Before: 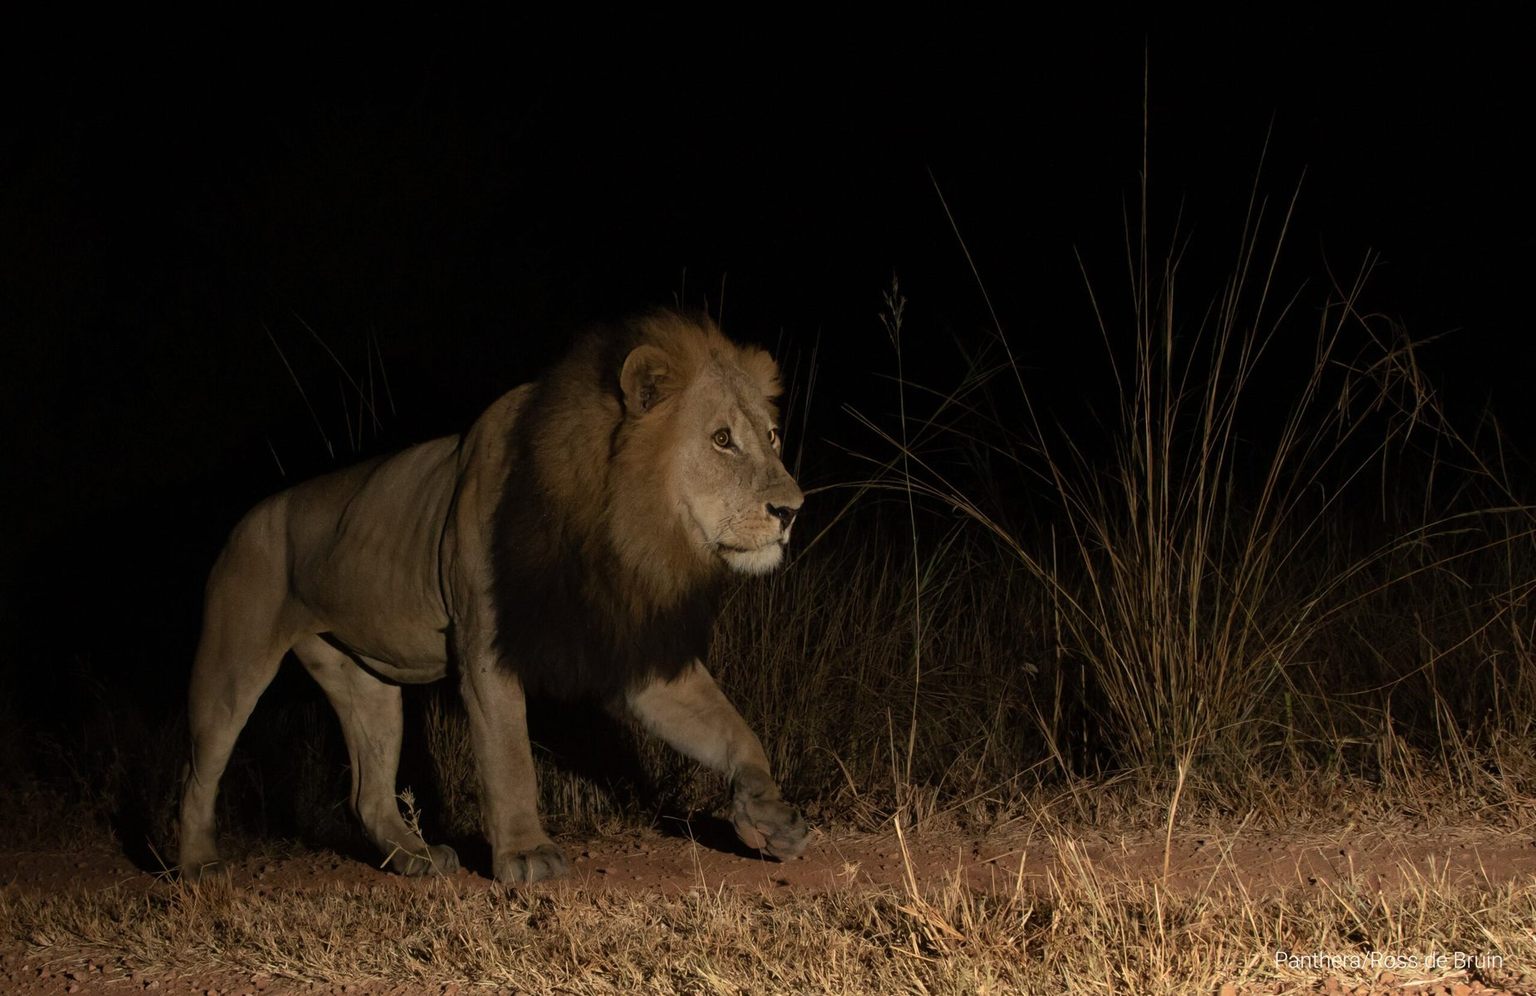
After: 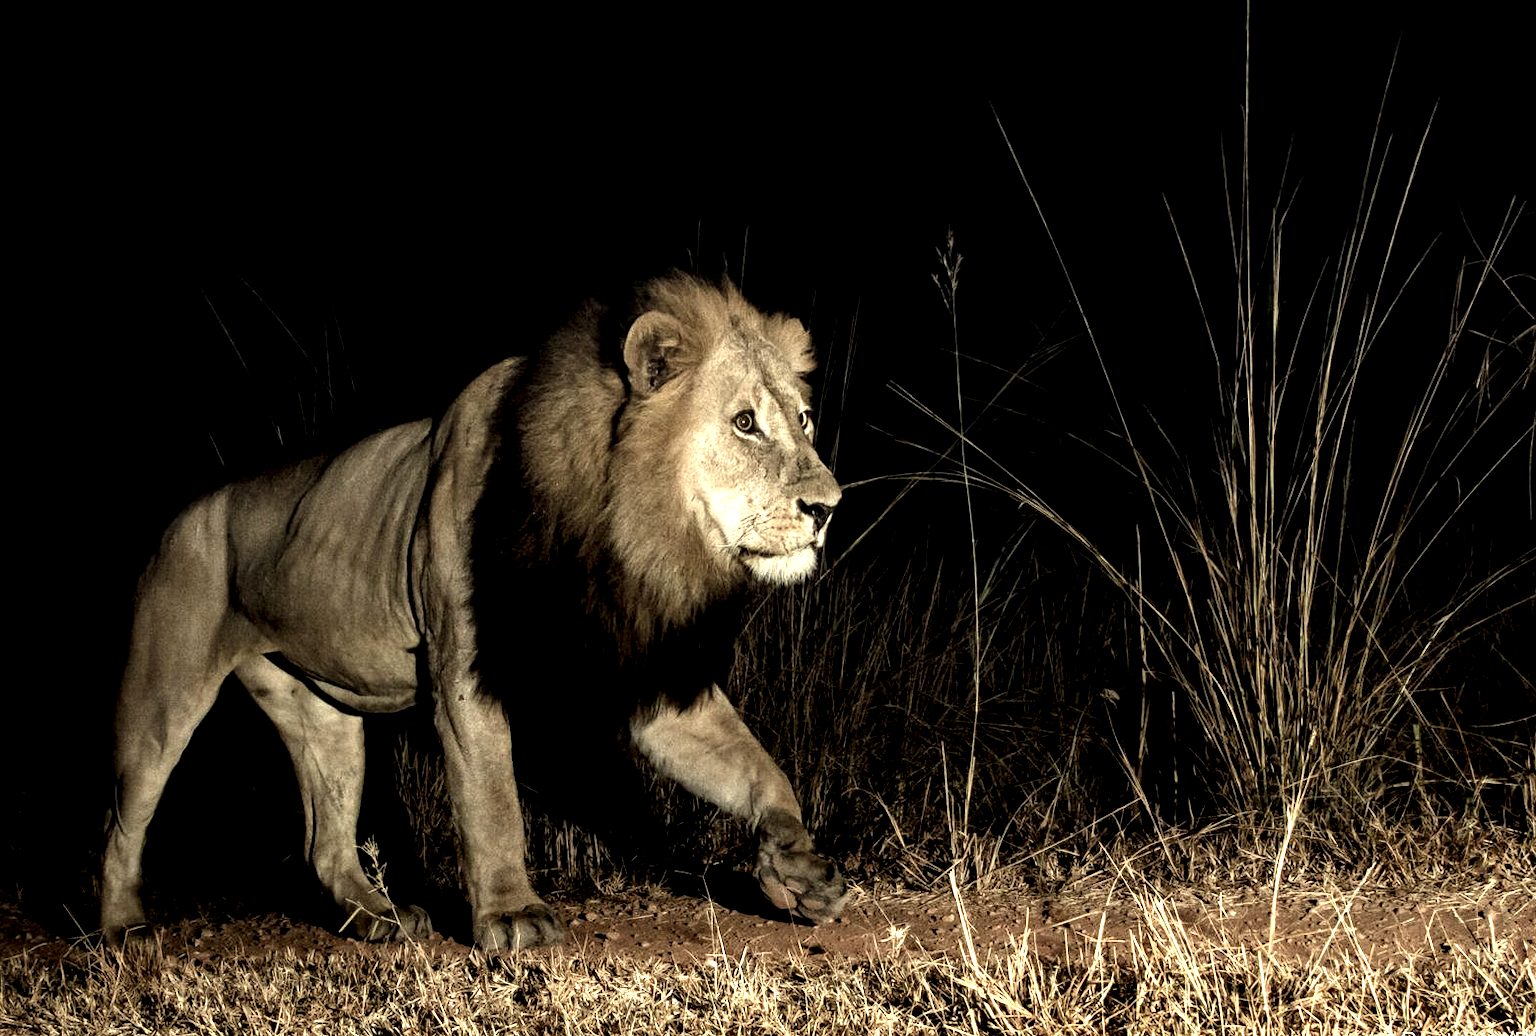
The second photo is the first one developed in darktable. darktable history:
local contrast: highlights 113%, shadows 45%, detail 291%
crop: left 6.262%, top 8.358%, right 9.529%, bottom 4.002%
color correction: highlights a* -4.24, highlights b* 6.2
